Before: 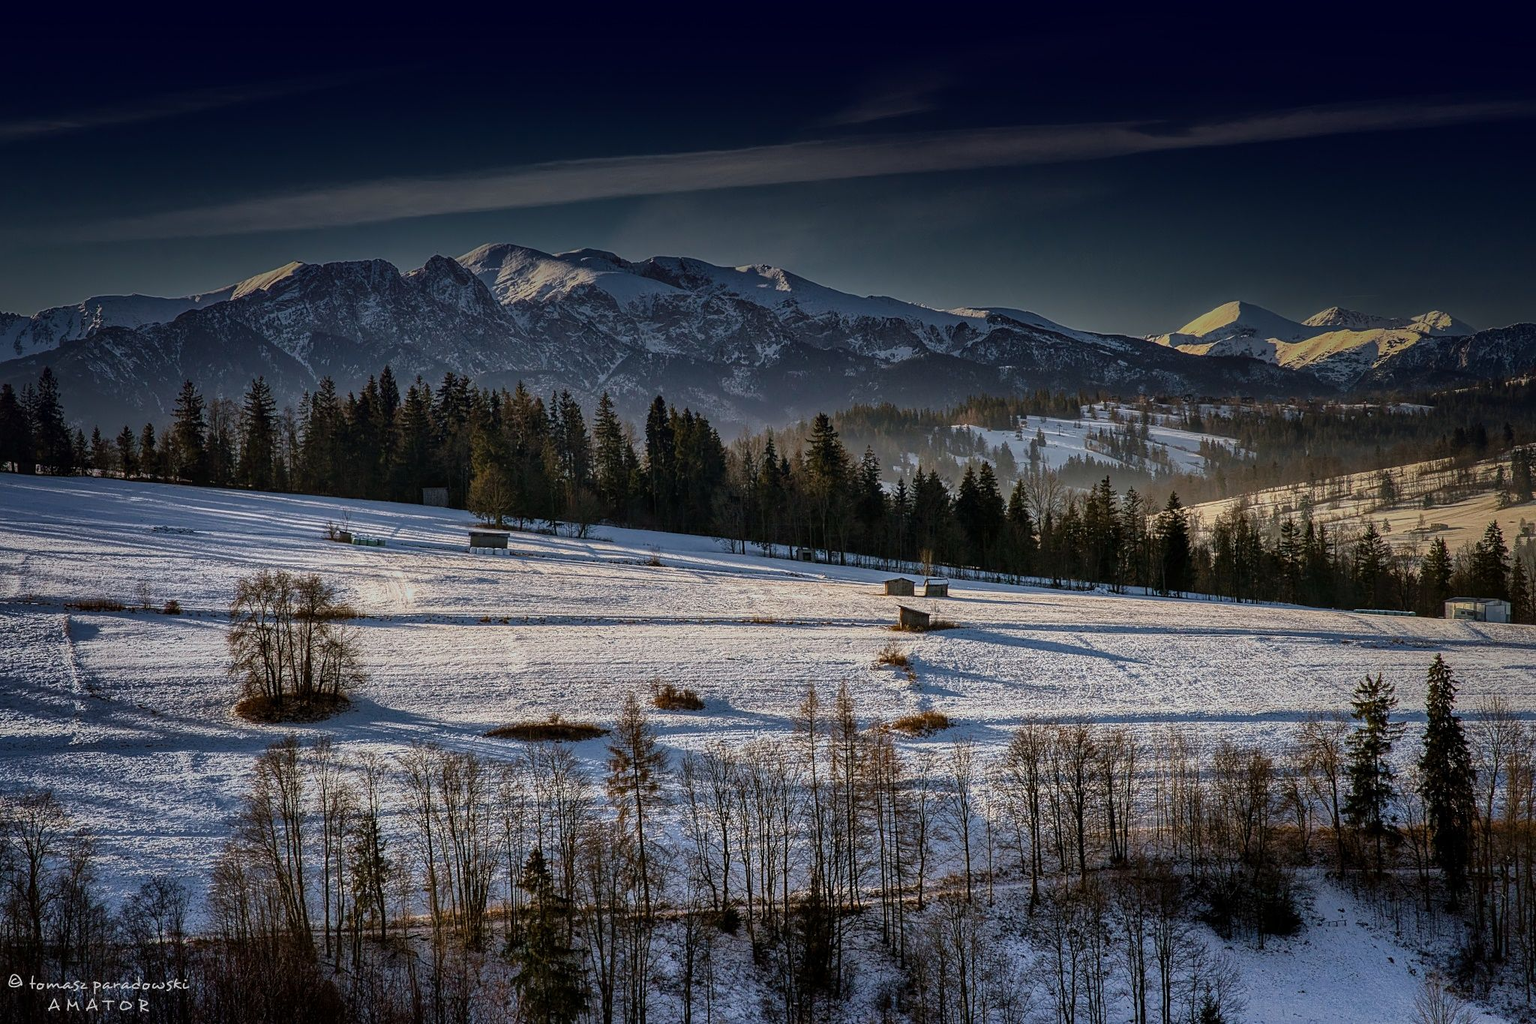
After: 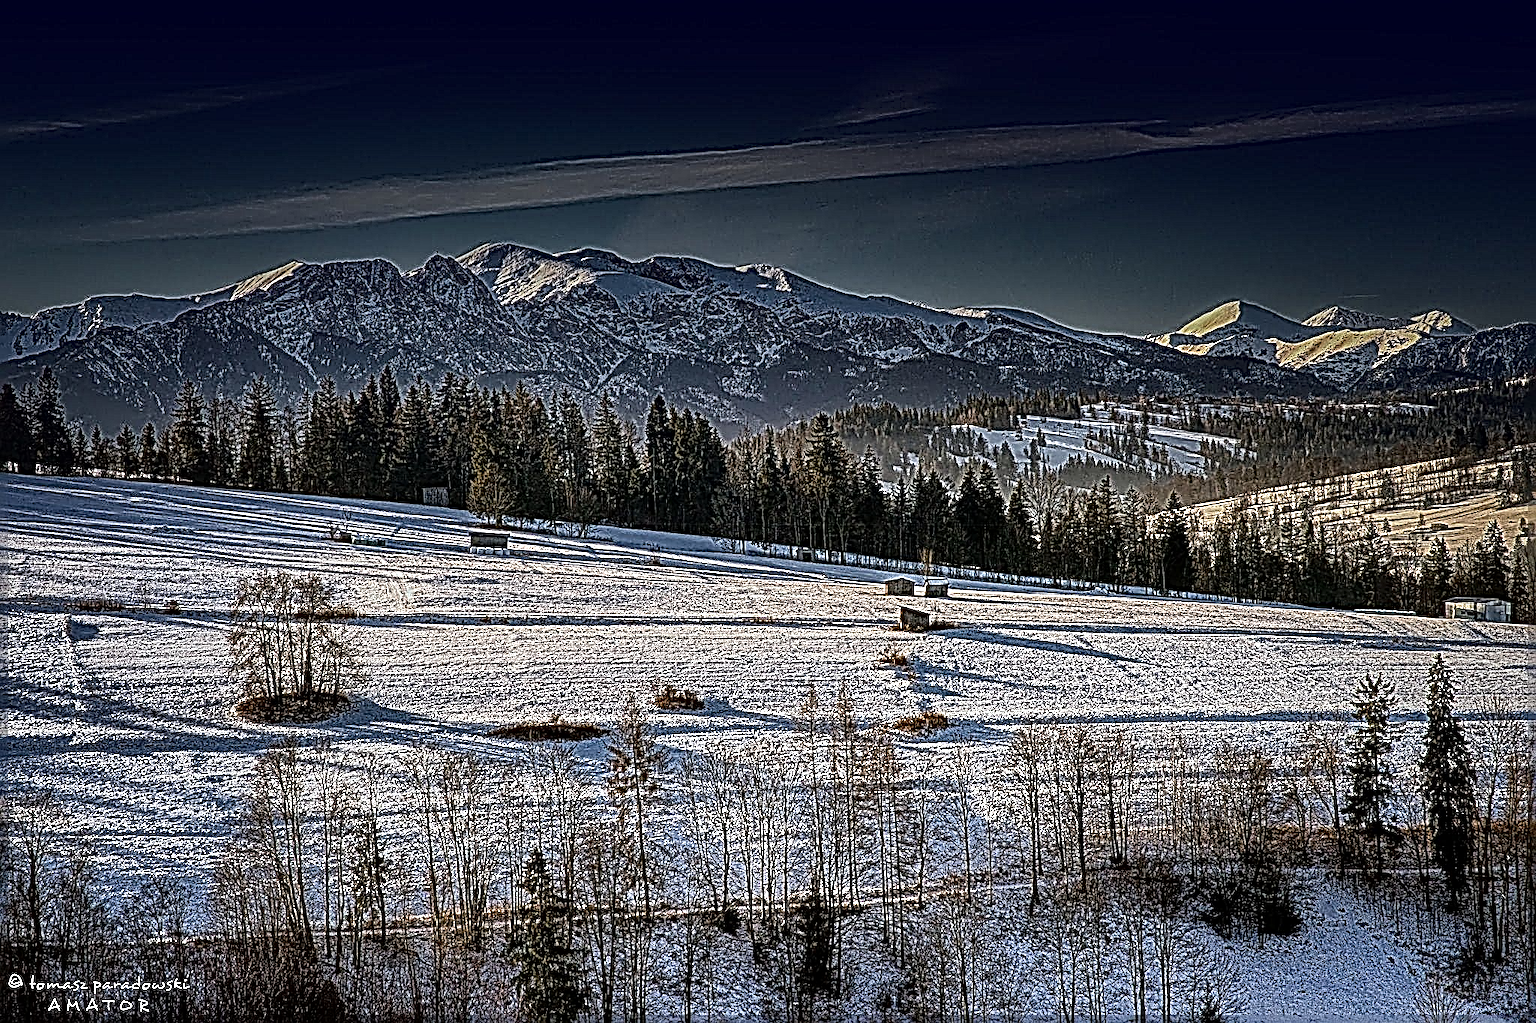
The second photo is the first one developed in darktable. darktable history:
sharpen: radius 4.001, amount 2
local contrast: mode bilateral grid, contrast 20, coarseness 3, detail 300%, midtone range 0.2
